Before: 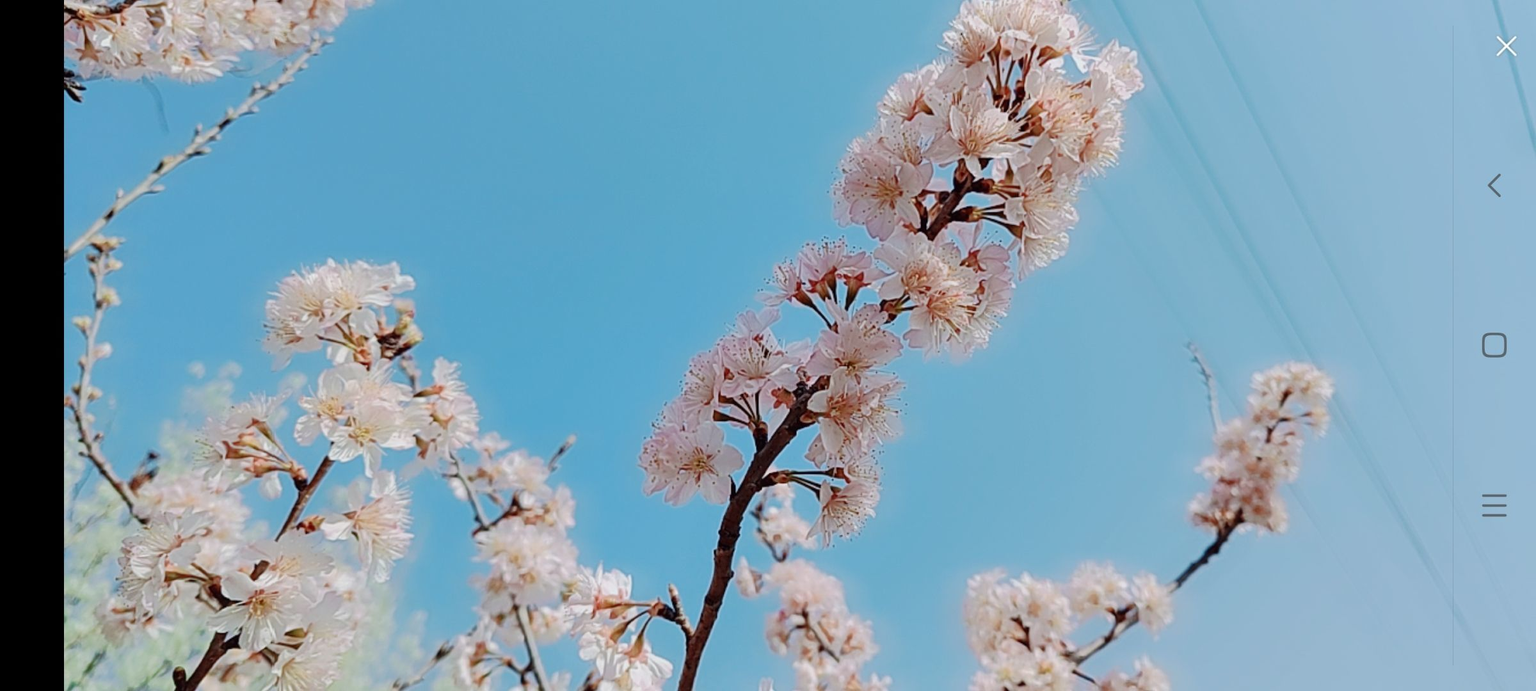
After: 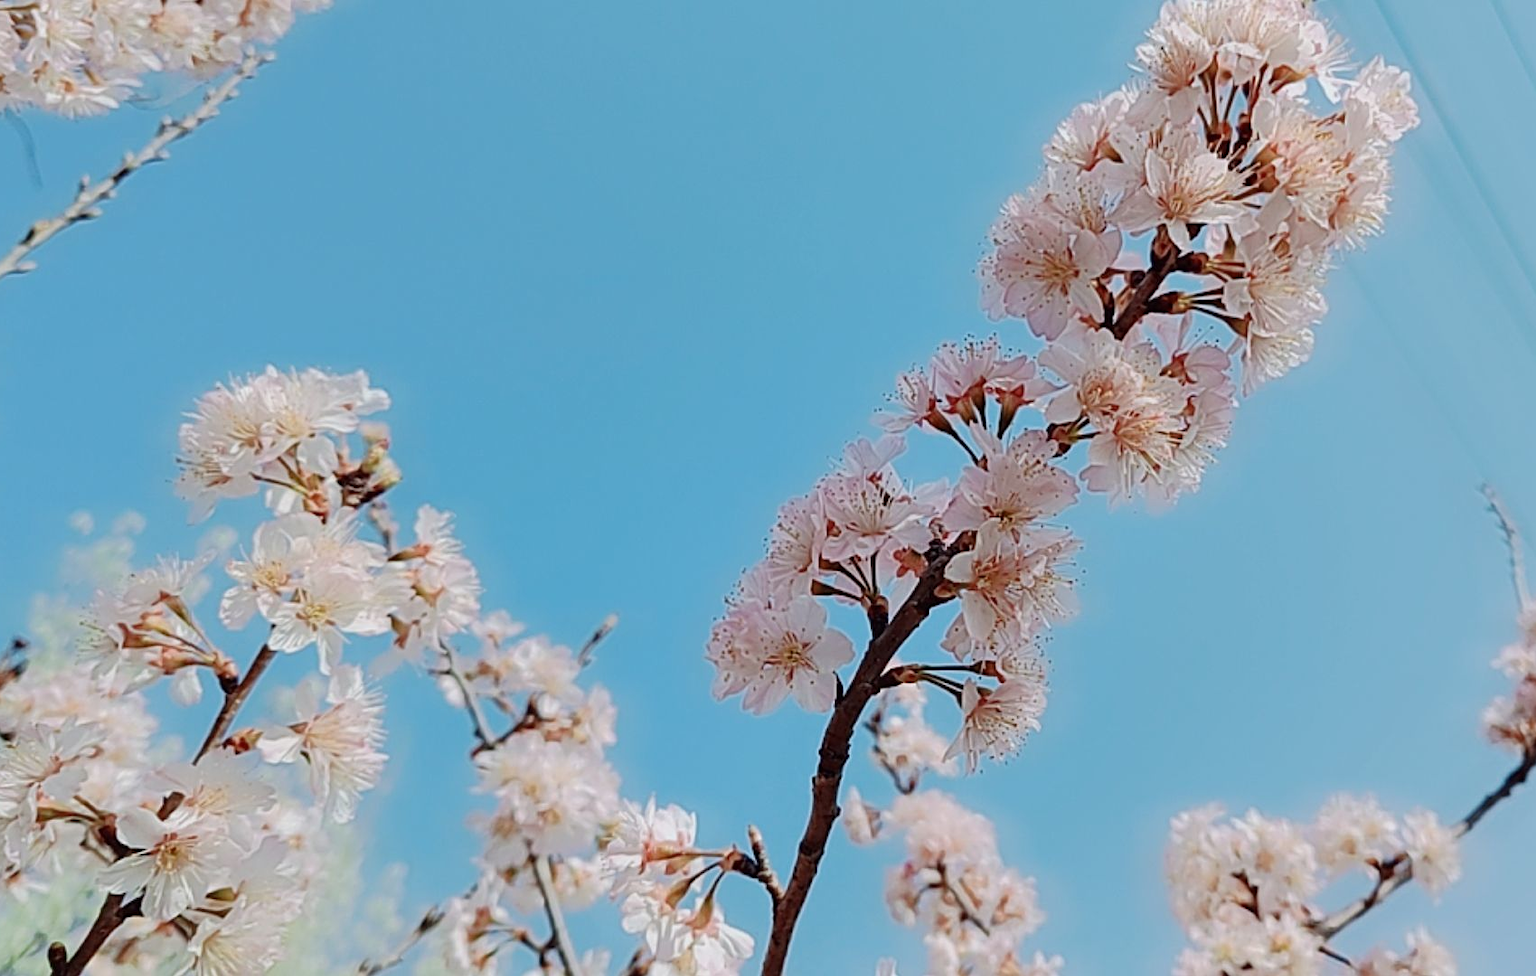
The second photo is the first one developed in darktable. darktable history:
sharpen: amount 0.2
crop and rotate: left 9.061%, right 20.142%
